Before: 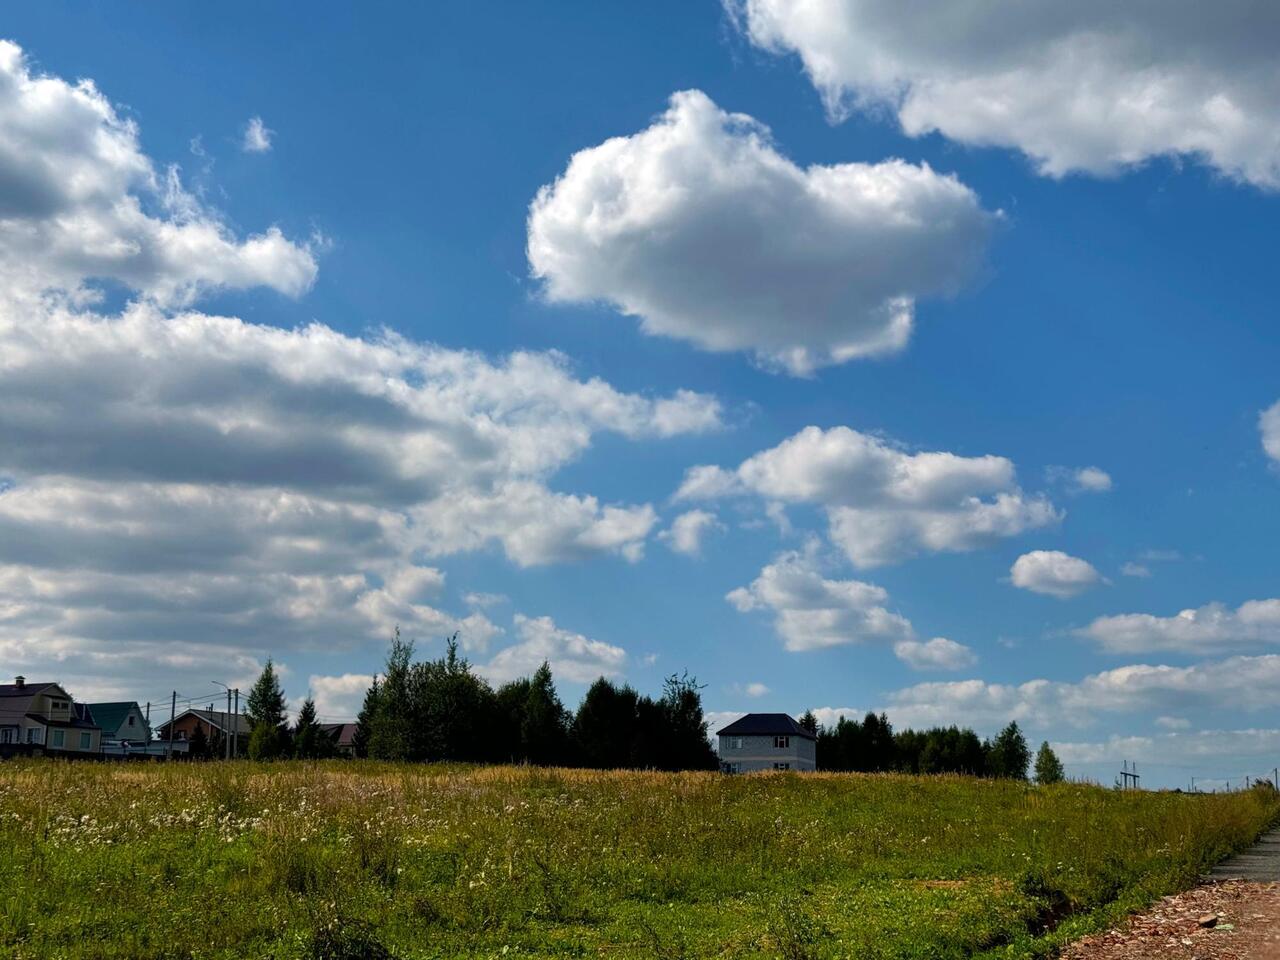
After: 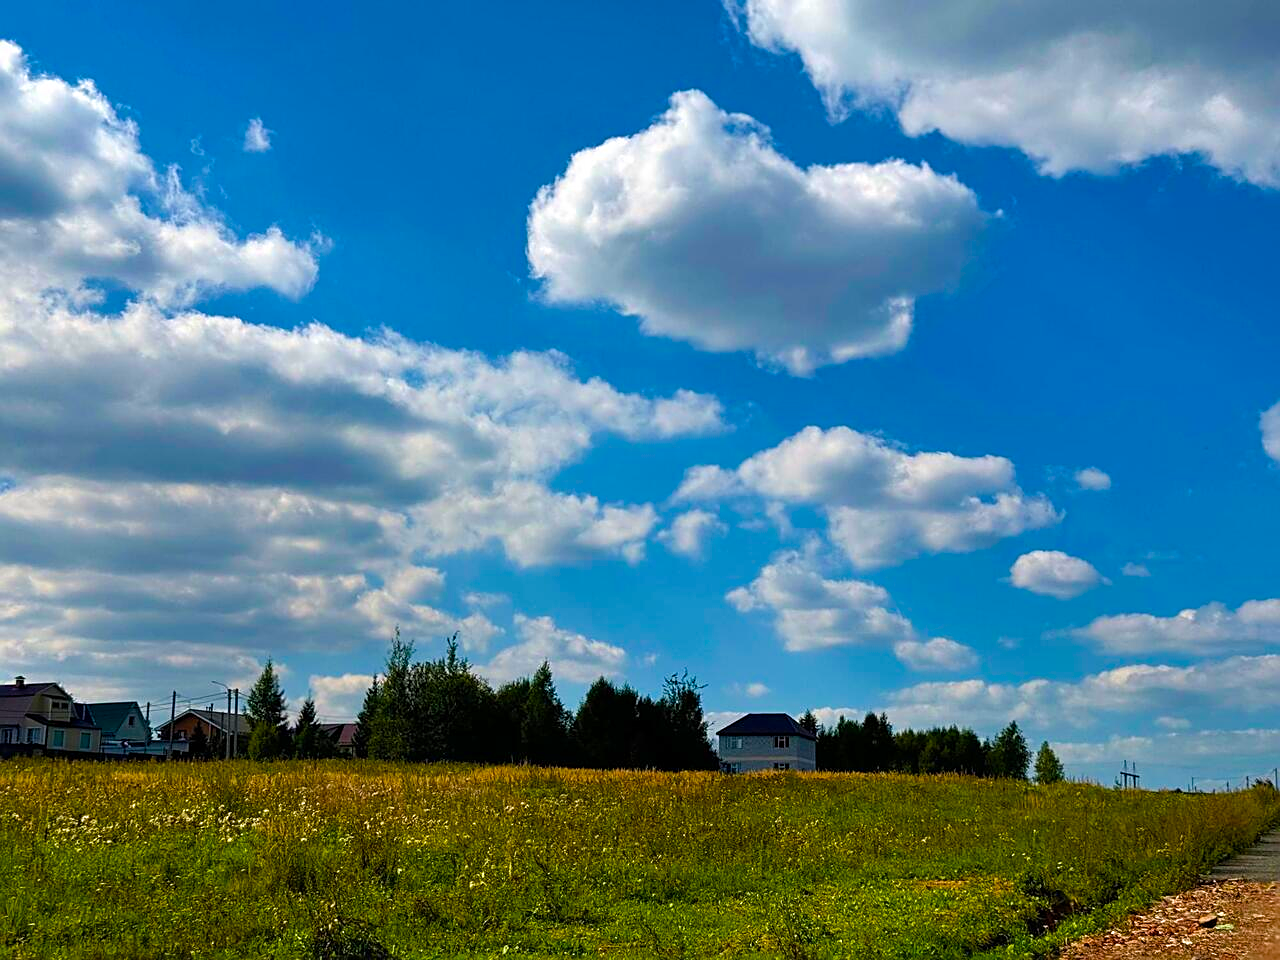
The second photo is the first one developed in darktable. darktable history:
velvia: strength 51%, mid-tones bias 0.51
sharpen: on, module defaults
